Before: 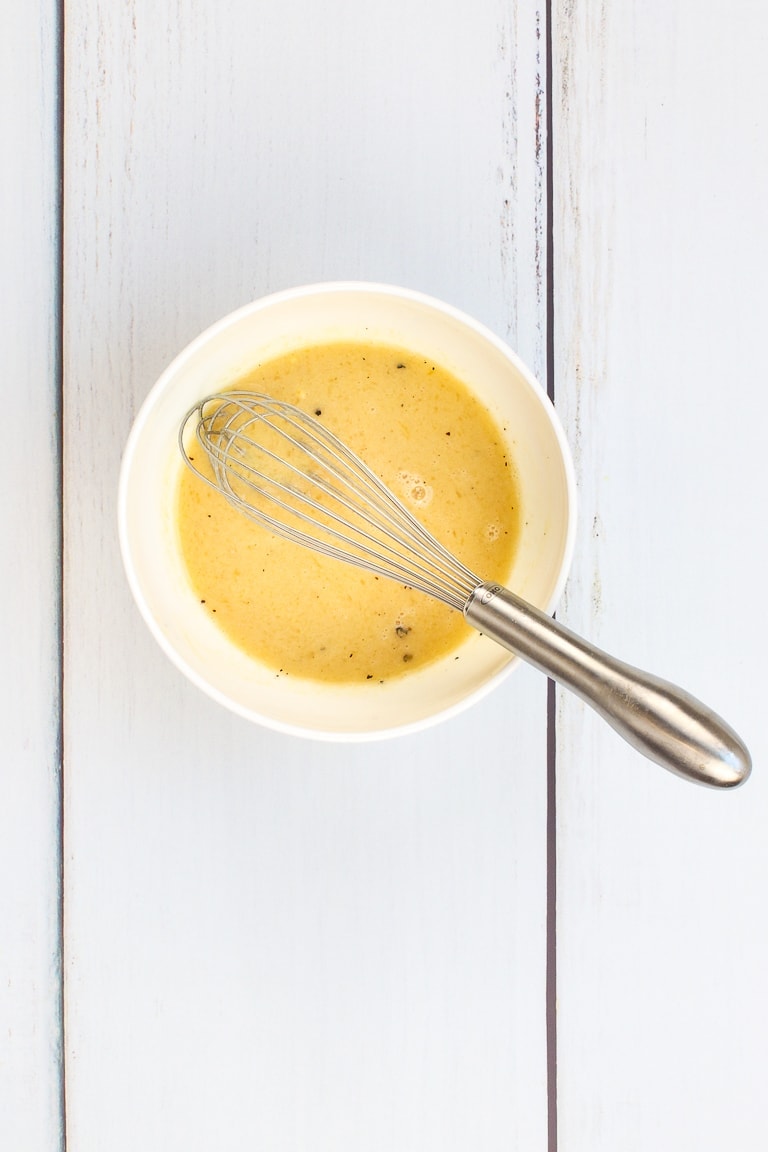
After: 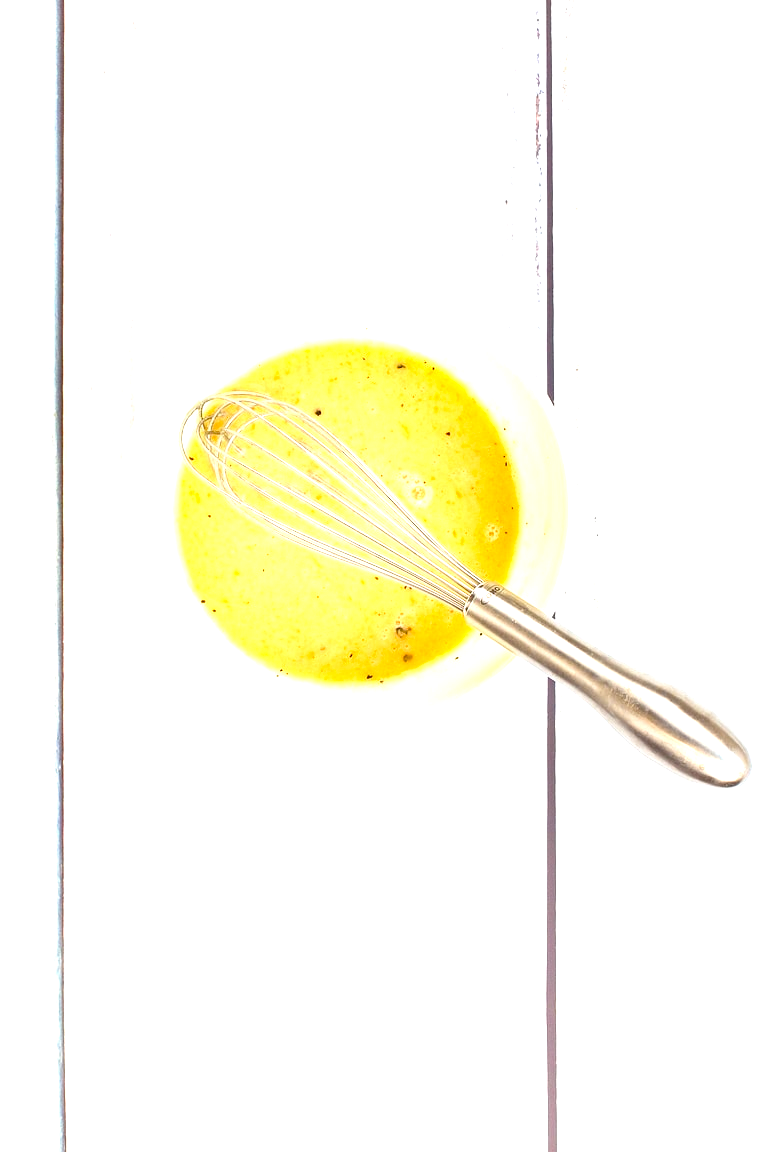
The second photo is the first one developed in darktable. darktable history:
exposure: black level correction 0.01, exposure 1 EV, compensate highlight preservation false
color balance rgb: perceptual saturation grading › global saturation 8.89%, saturation formula JzAzBz (2021)
